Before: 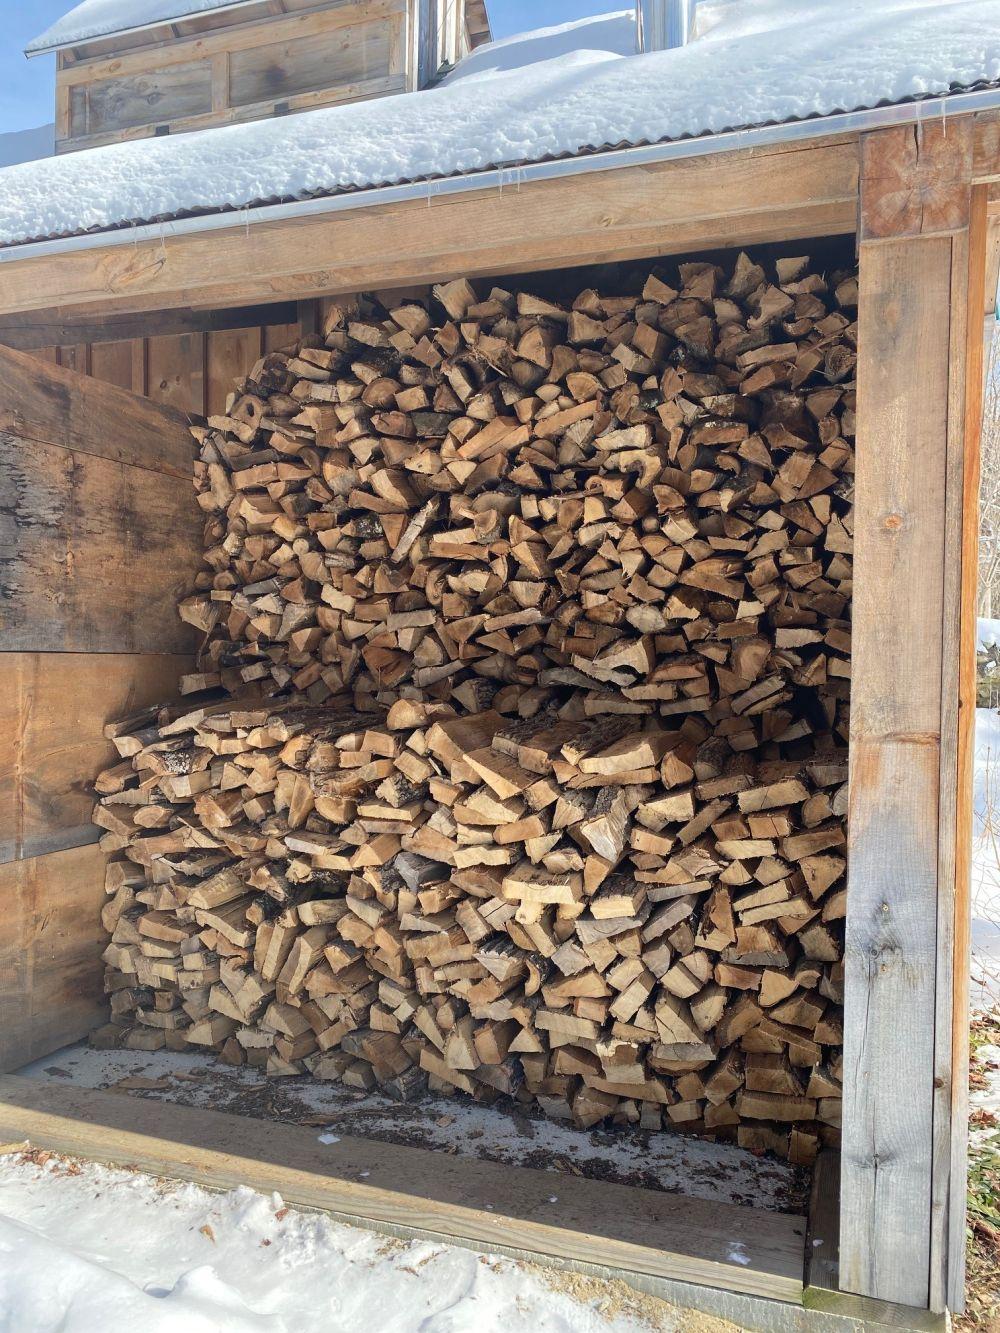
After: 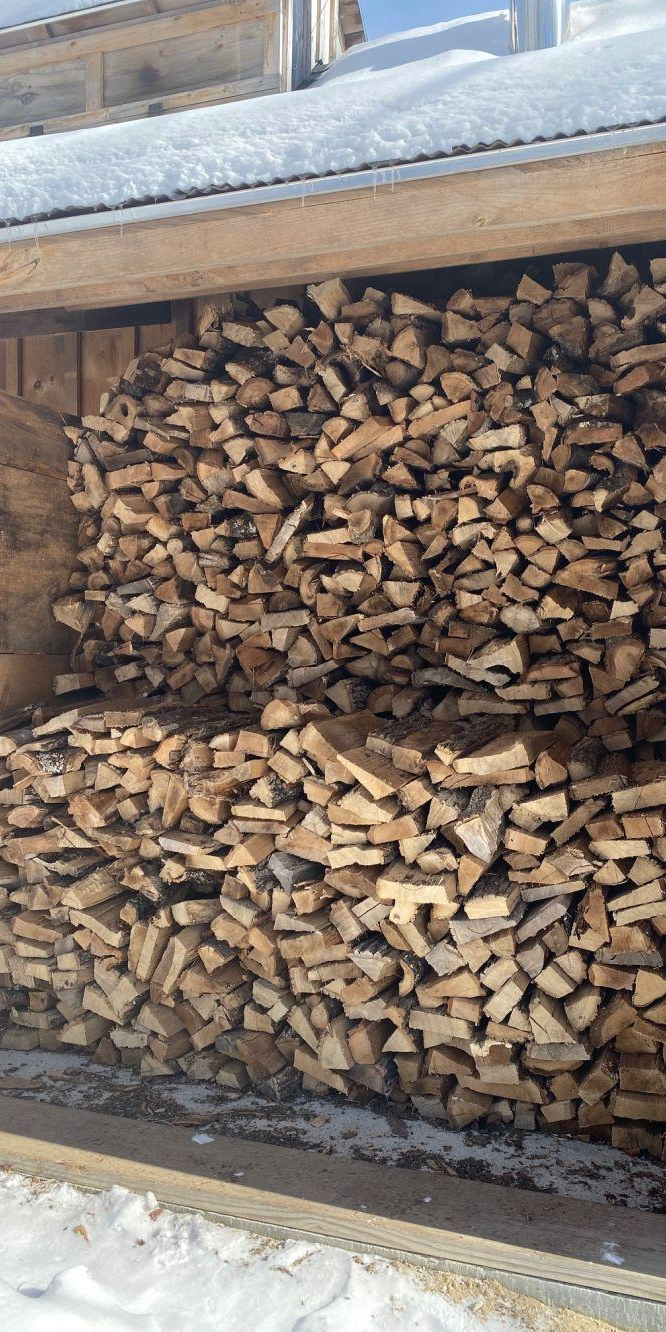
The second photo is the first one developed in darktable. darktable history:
contrast brightness saturation: saturation -0.1
crop and rotate: left 12.648%, right 20.685%
tone equalizer: on, module defaults
